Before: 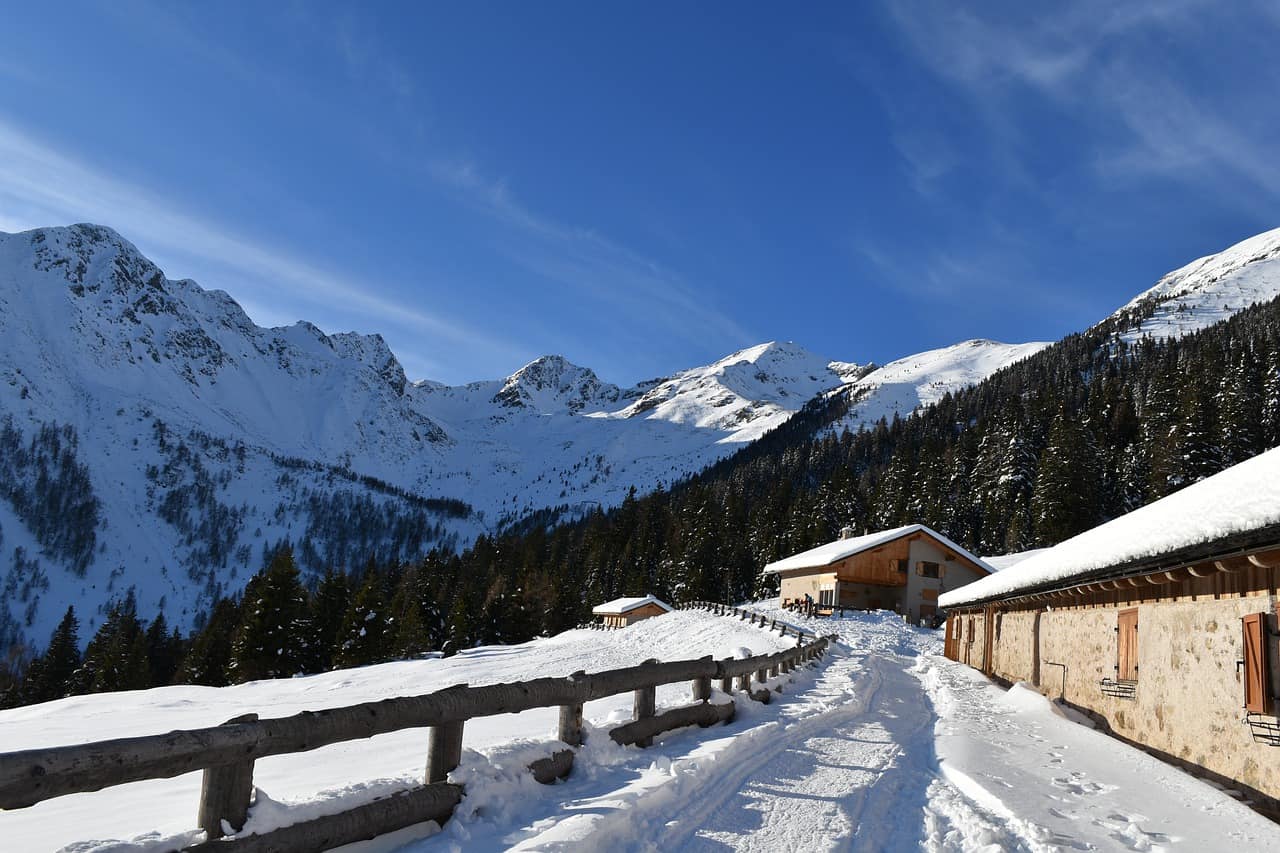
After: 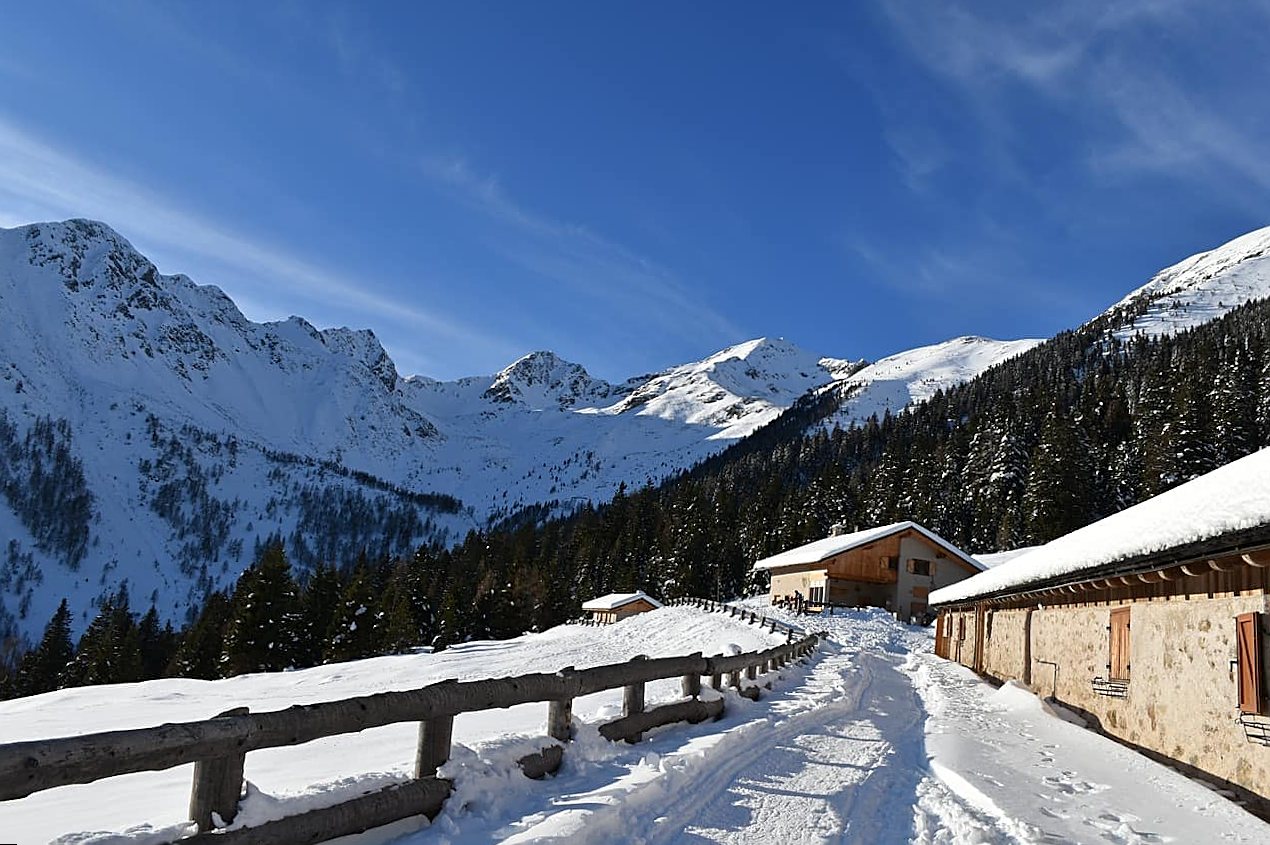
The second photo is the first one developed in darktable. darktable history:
white balance: emerald 1
sharpen: on, module defaults
rotate and perspective: rotation 0.192°, lens shift (horizontal) -0.015, crop left 0.005, crop right 0.996, crop top 0.006, crop bottom 0.99
